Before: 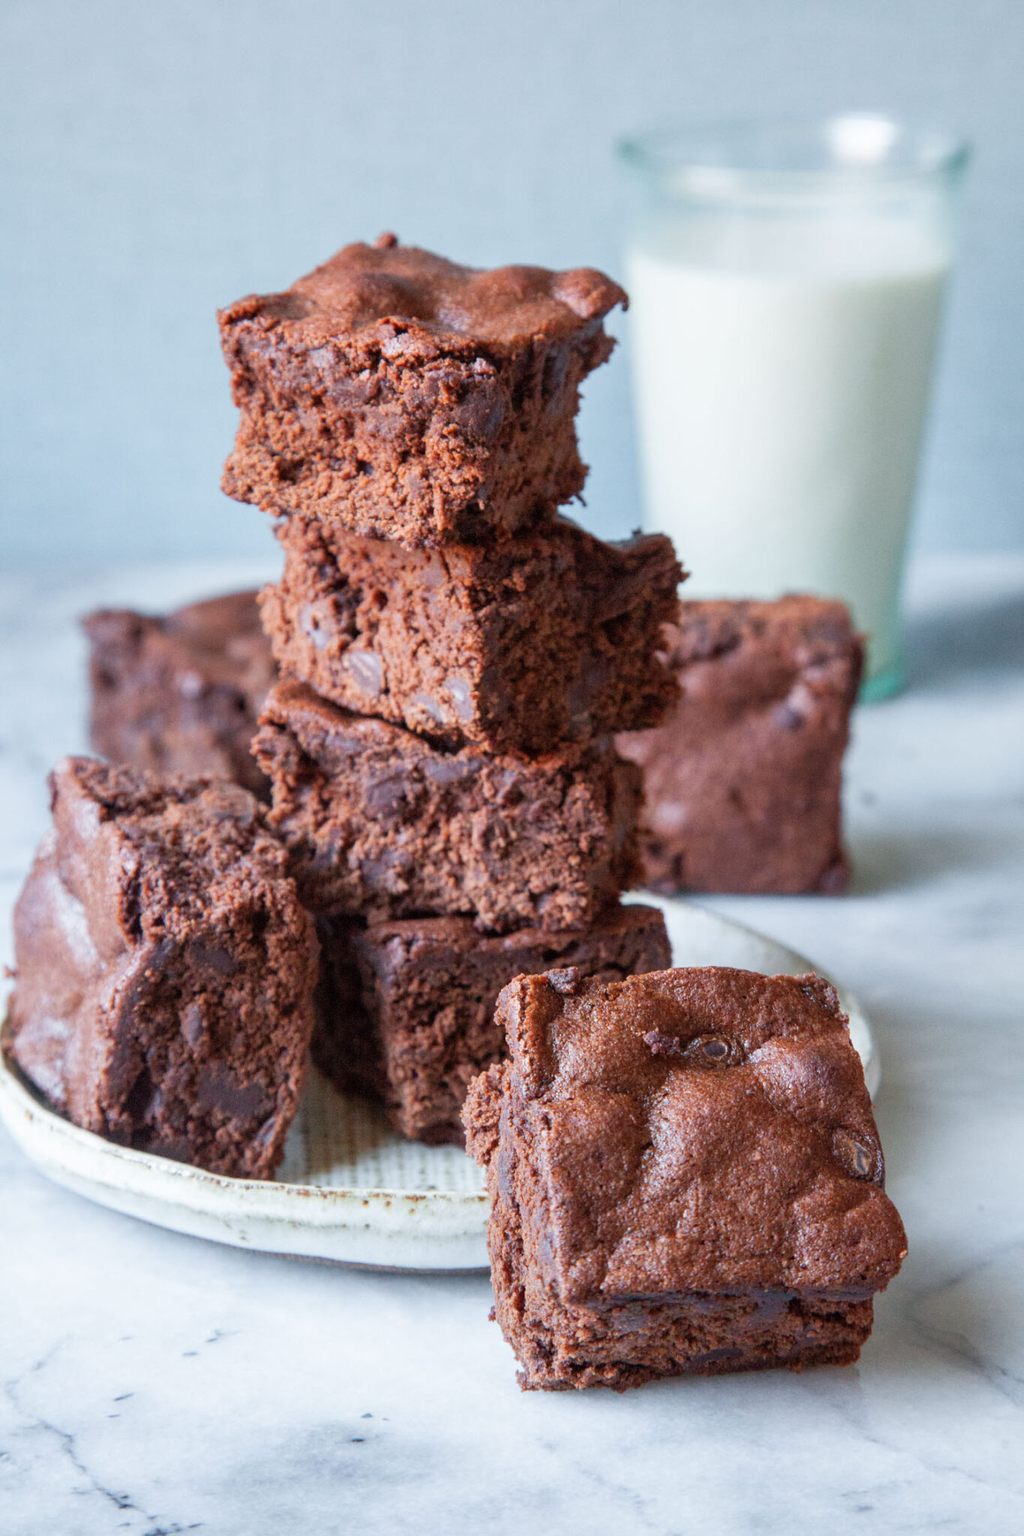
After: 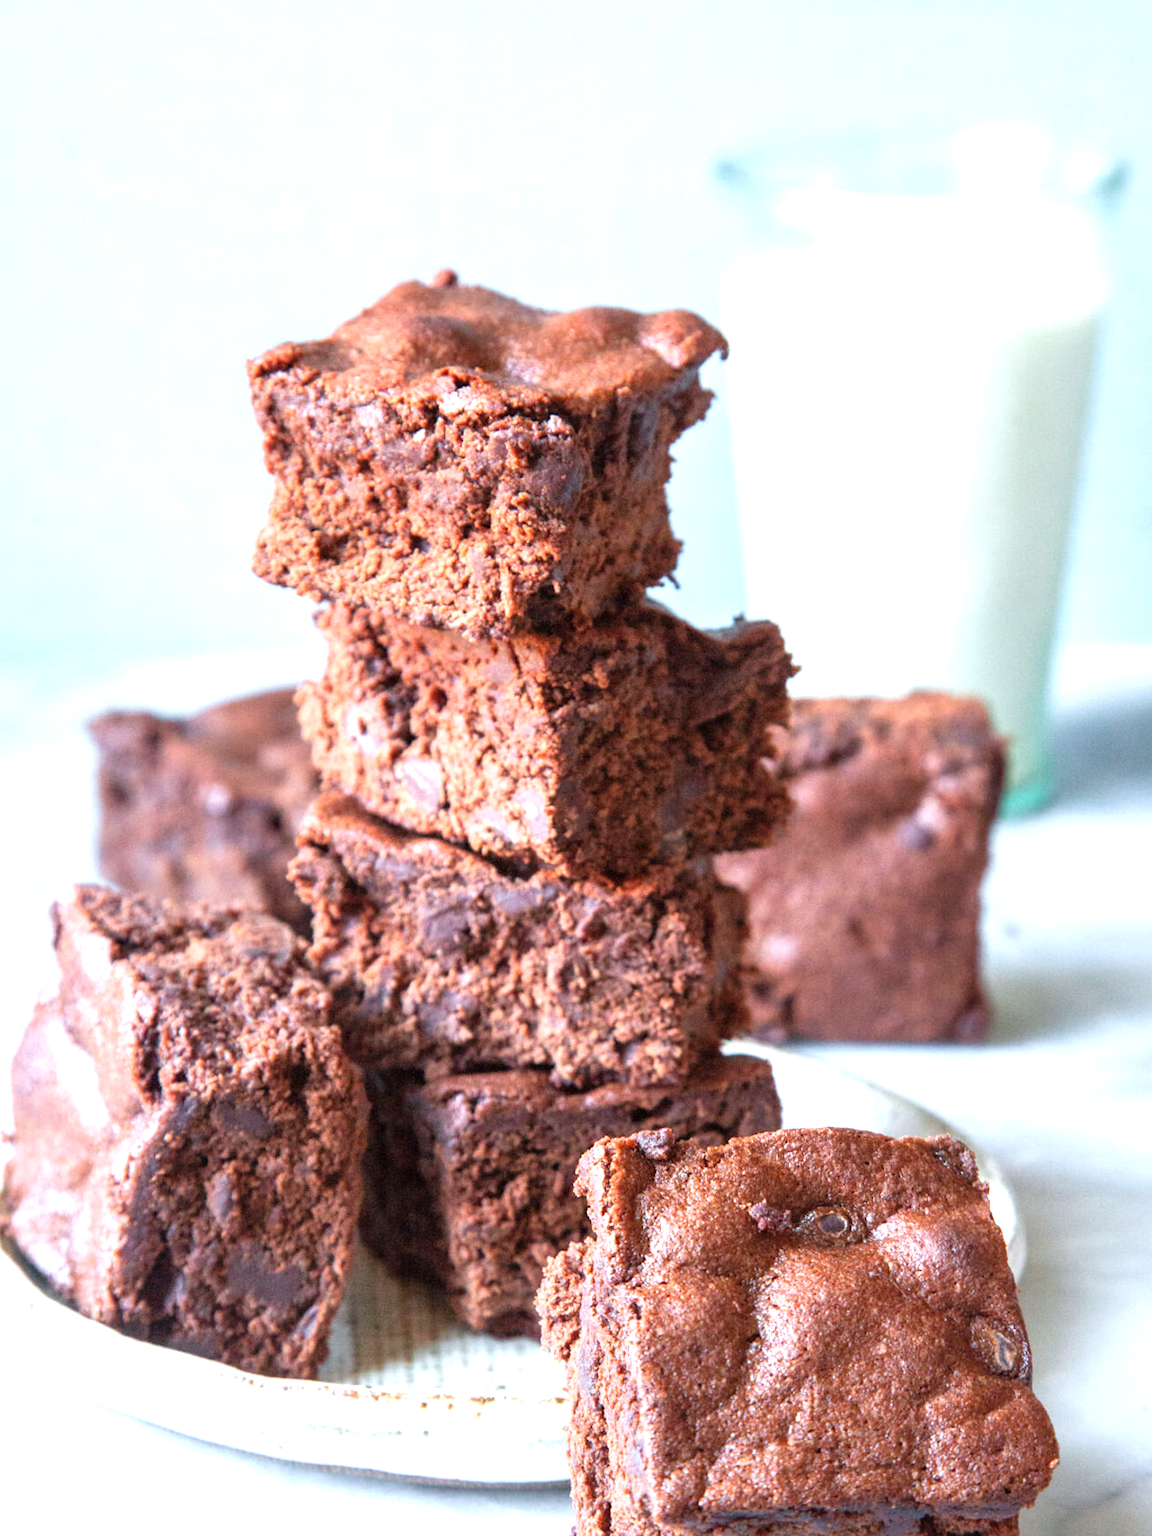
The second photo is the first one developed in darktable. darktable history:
crop and rotate: angle 0.2°, left 0.275%, right 3.127%, bottom 14.18%
exposure: exposure 0.95 EV, compensate highlight preservation false
